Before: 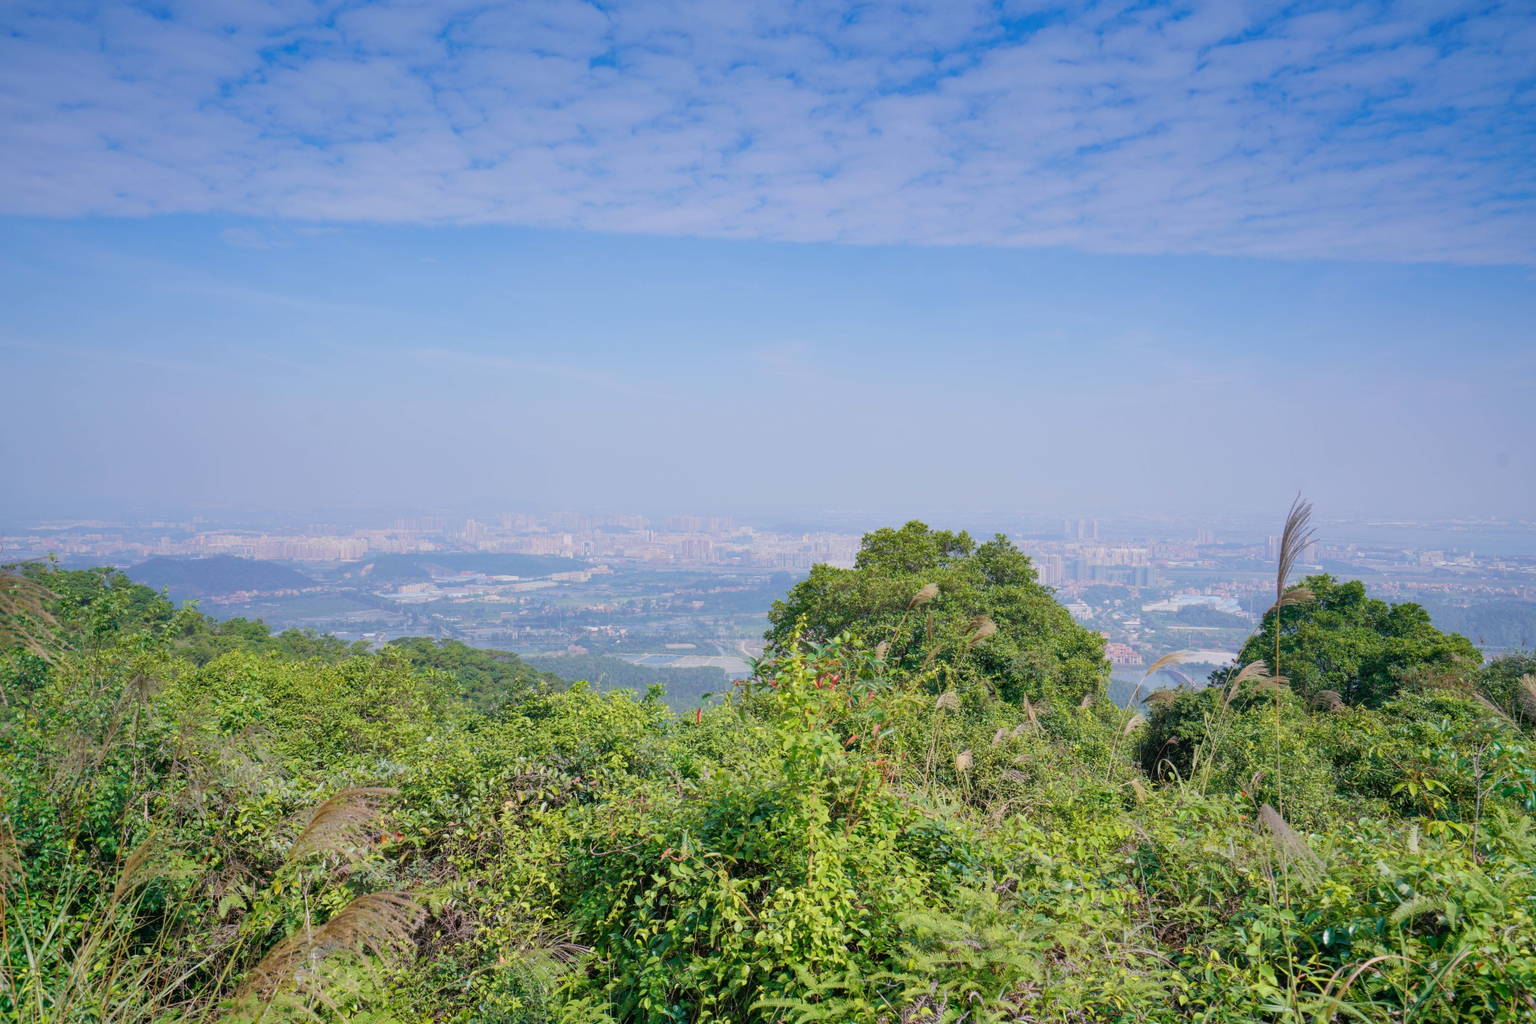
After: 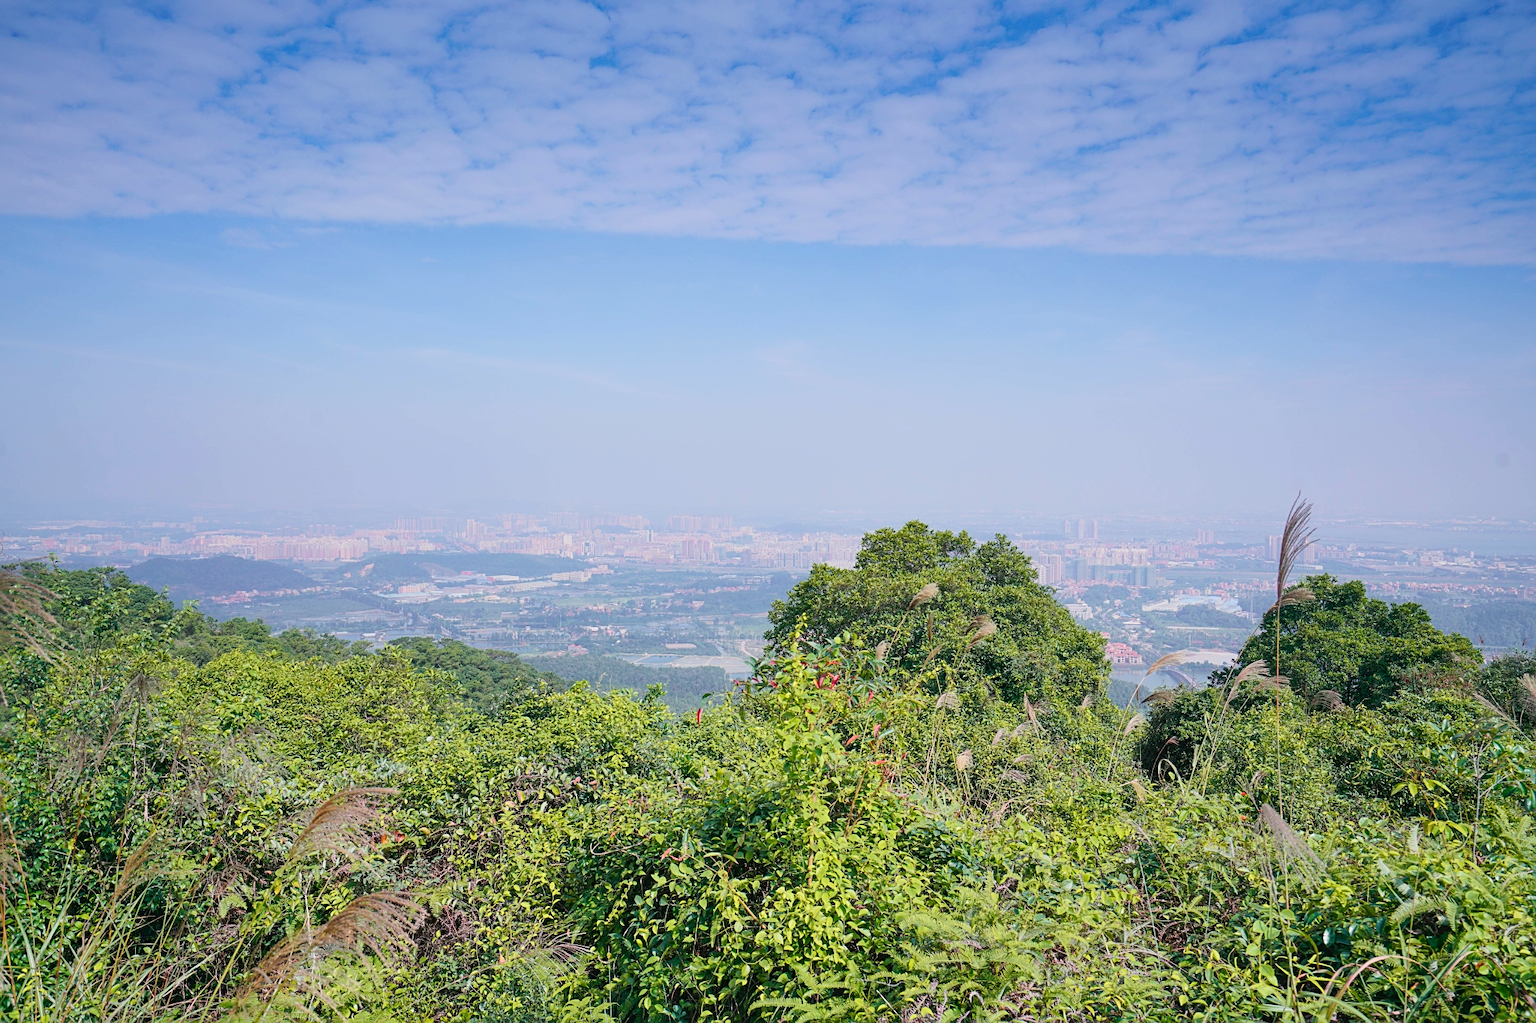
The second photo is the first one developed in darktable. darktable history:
tone curve: curves: ch0 [(0, 0.023) (0.217, 0.19) (0.754, 0.801) (1, 0.977)]; ch1 [(0, 0) (0.392, 0.398) (0.5, 0.5) (0.521, 0.529) (0.56, 0.592) (1, 1)]; ch2 [(0, 0) (0.5, 0.5) (0.579, 0.561) (0.65, 0.657) (1, 1)], color space Lab, independent channels
sharpen: on, module defaults
